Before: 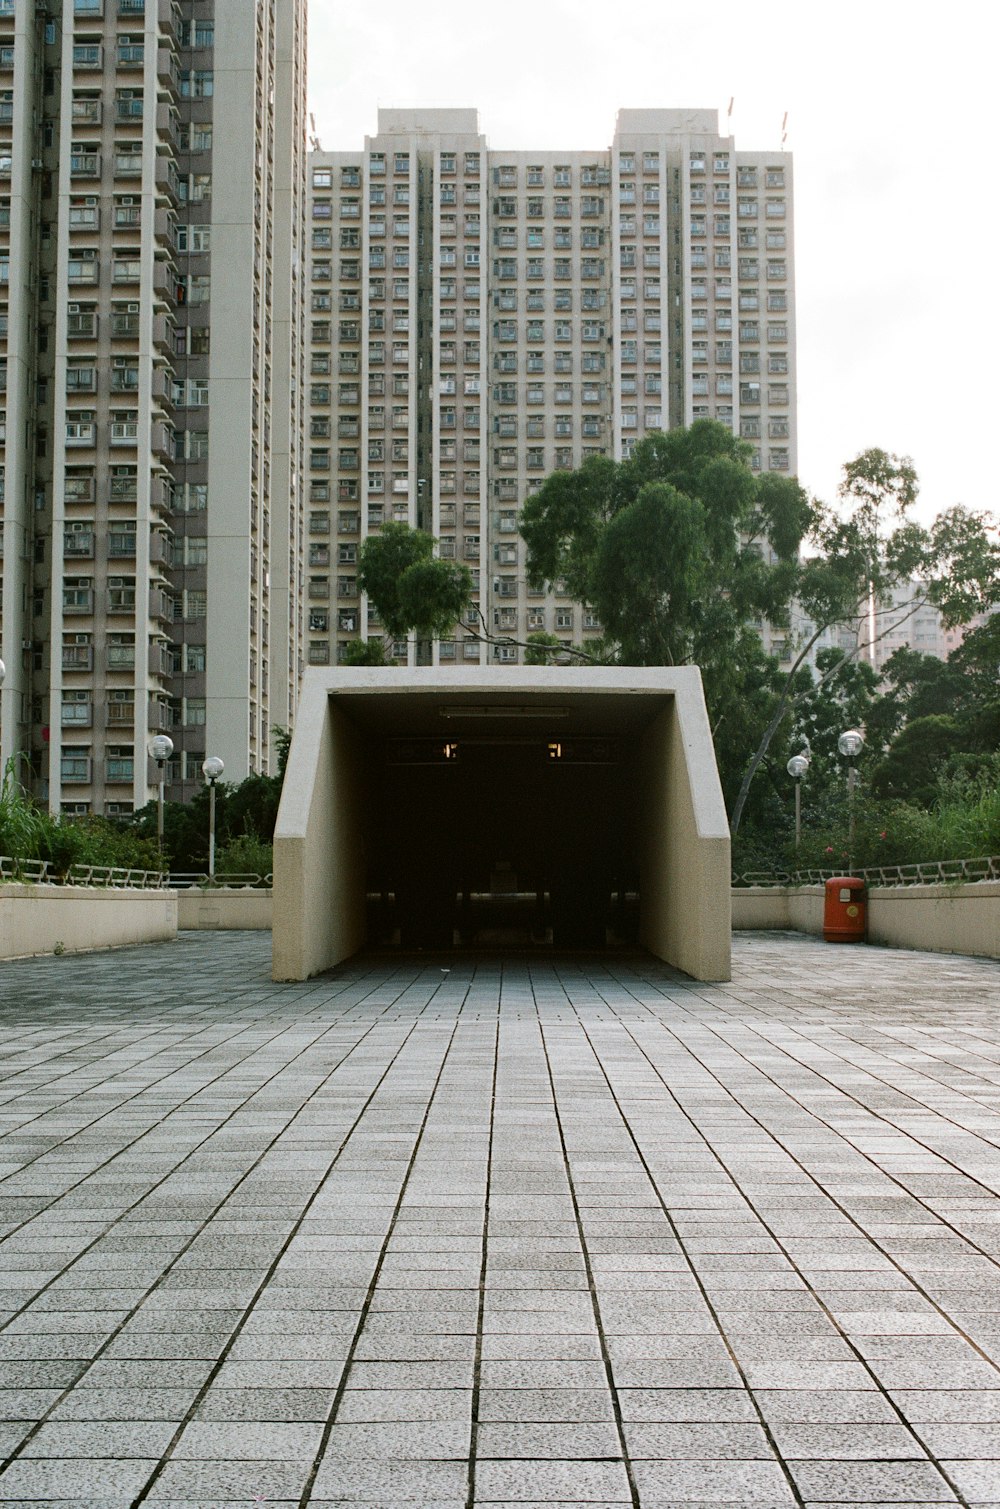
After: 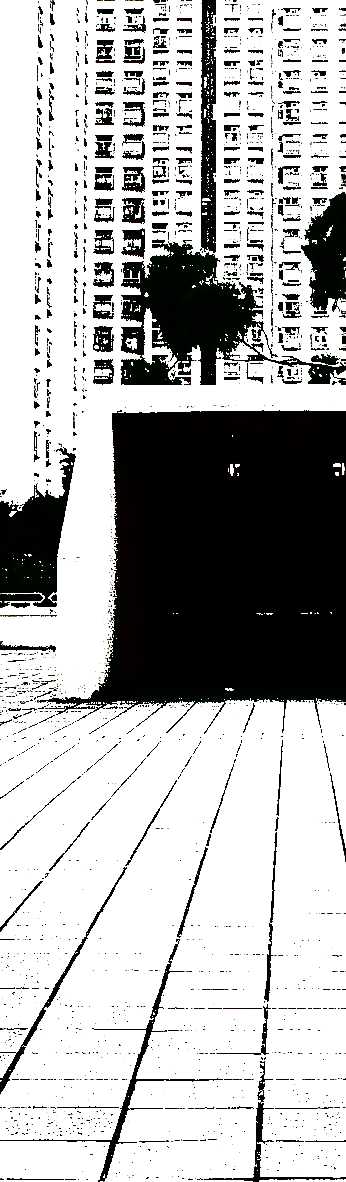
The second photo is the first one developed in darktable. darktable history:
exposure: black level correction 0.099, exposure 3.02 EV, compensate exposure bias true, compensate highlight preservation false
crop and rotate: left 21.692%, top 18.645%, right 43.645%, bottom 2.993%
sharpen: on, module defaults
contrast brightness saturation: contrast 0.017, brightness -0.981, saturation -0.992
